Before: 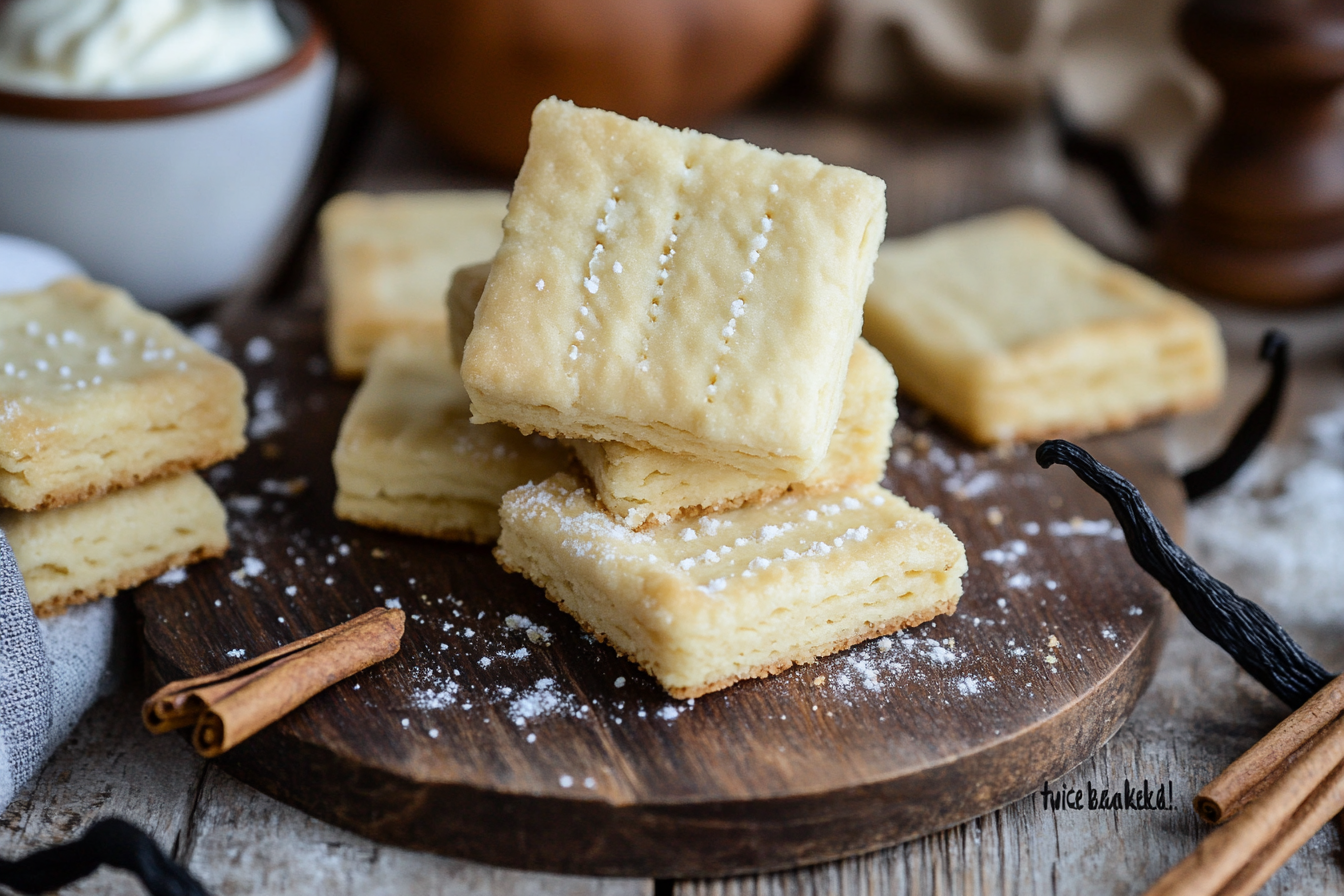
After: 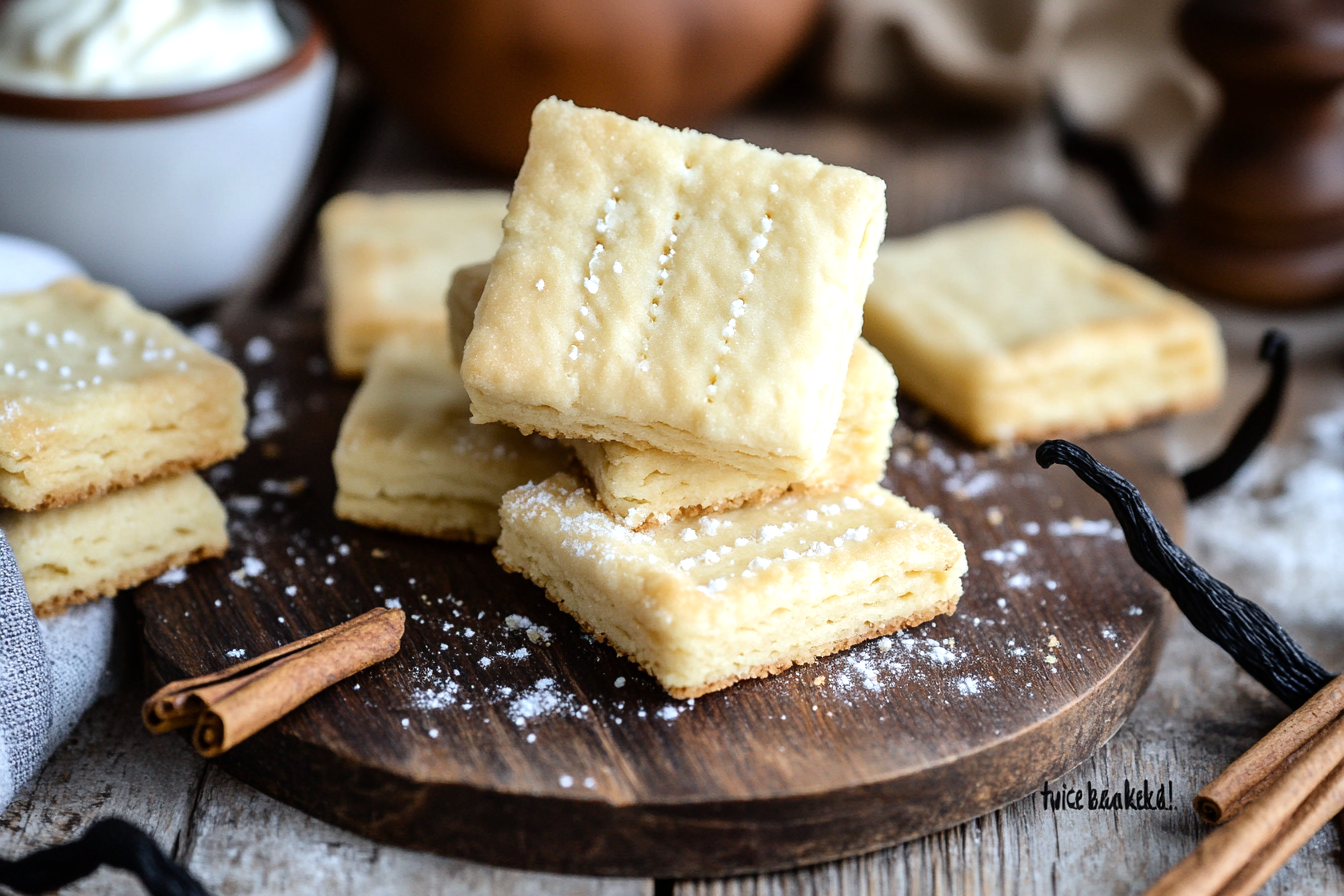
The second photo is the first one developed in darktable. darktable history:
tone equalizer: -8 EV -0.394 EV, -7 EV -0.369 EV, -6 EV -0.322 EV, -5 EV -0.227 EV, -3 EV 0.188 EV, -2 EV 0.305 EV, -1 EV 0.37 EV, +0 EV 0.418 EV
